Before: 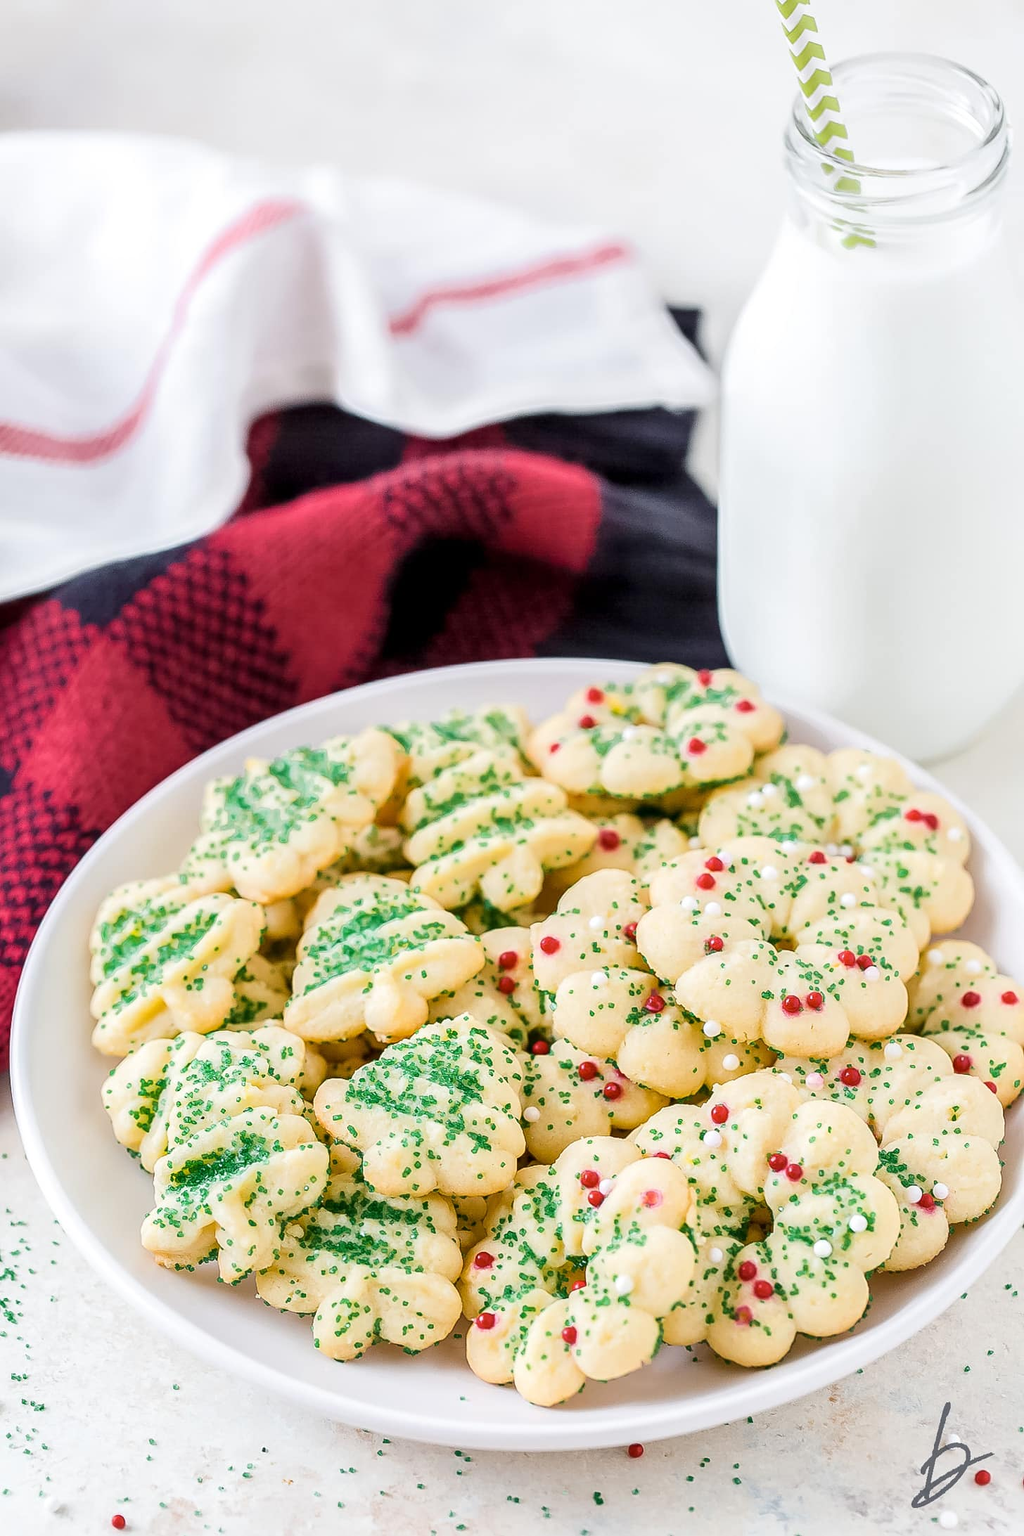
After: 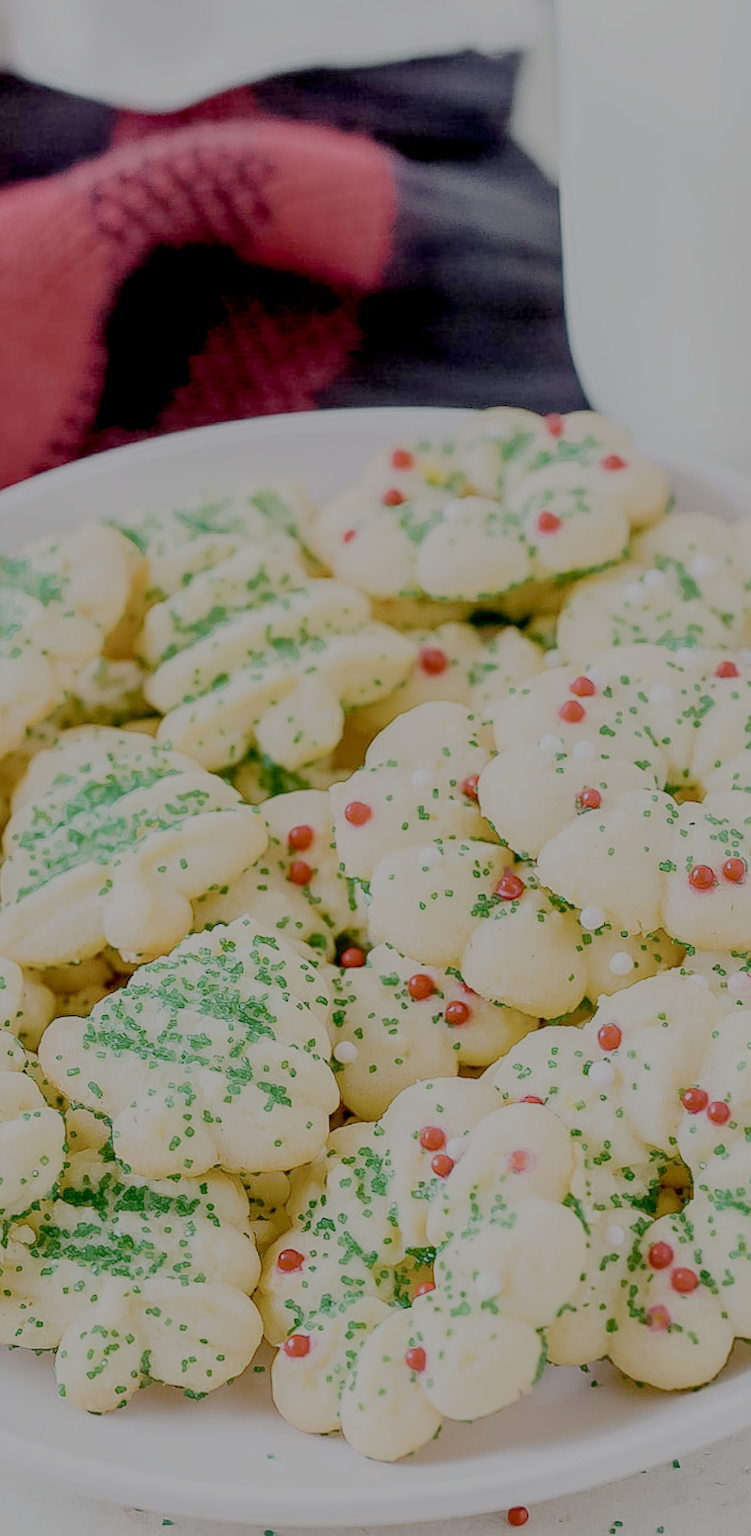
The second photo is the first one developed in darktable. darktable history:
filmic rgb: white relative exposure 8 EV, threshold 3 EV, structure ↔ texture 100%, target black luminance 0%, hardness 2.44, latitude 76.53%, contrast 0.562, shadows ↔ highlights balance 0%, preserve chrominance no, color science v4 (2020), iterations of high-quality reconstruction 10, type of noise poissonian, enable highlight reconstruction true
crop: left 31.379%, top 24.658%, right 20.326%, bottom 6.628%
rotate and perspective: rotation -3.18°, automatic cropping off
